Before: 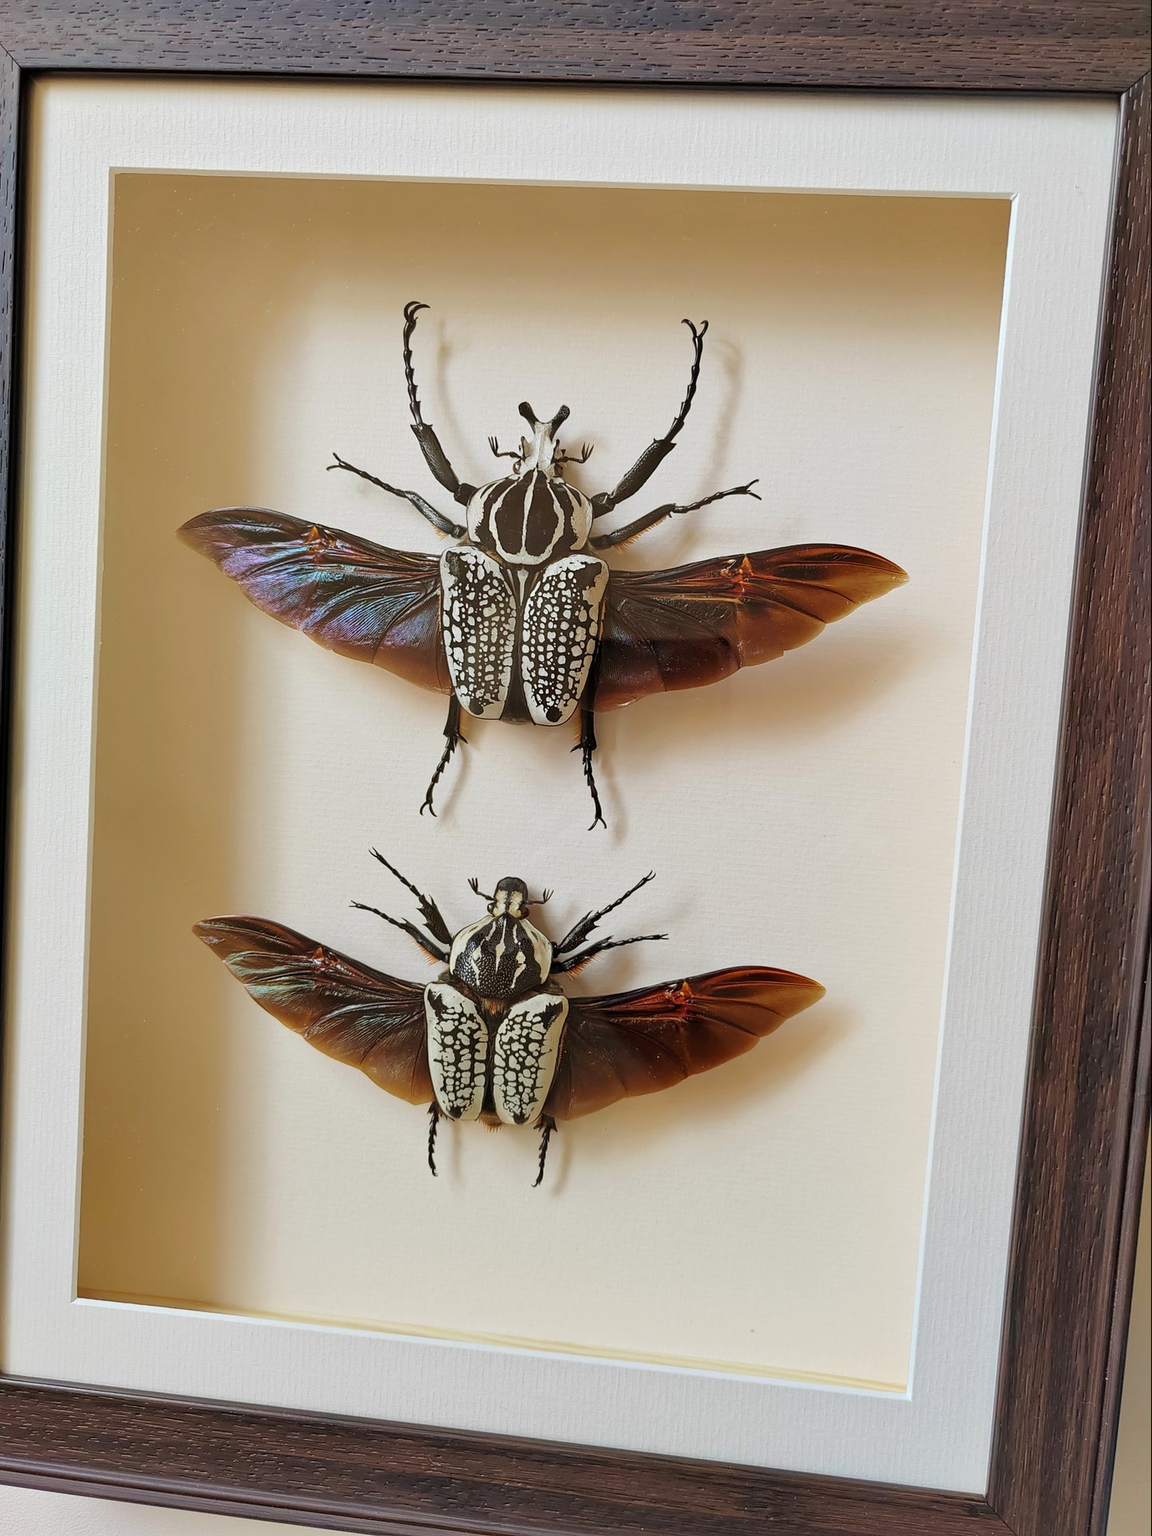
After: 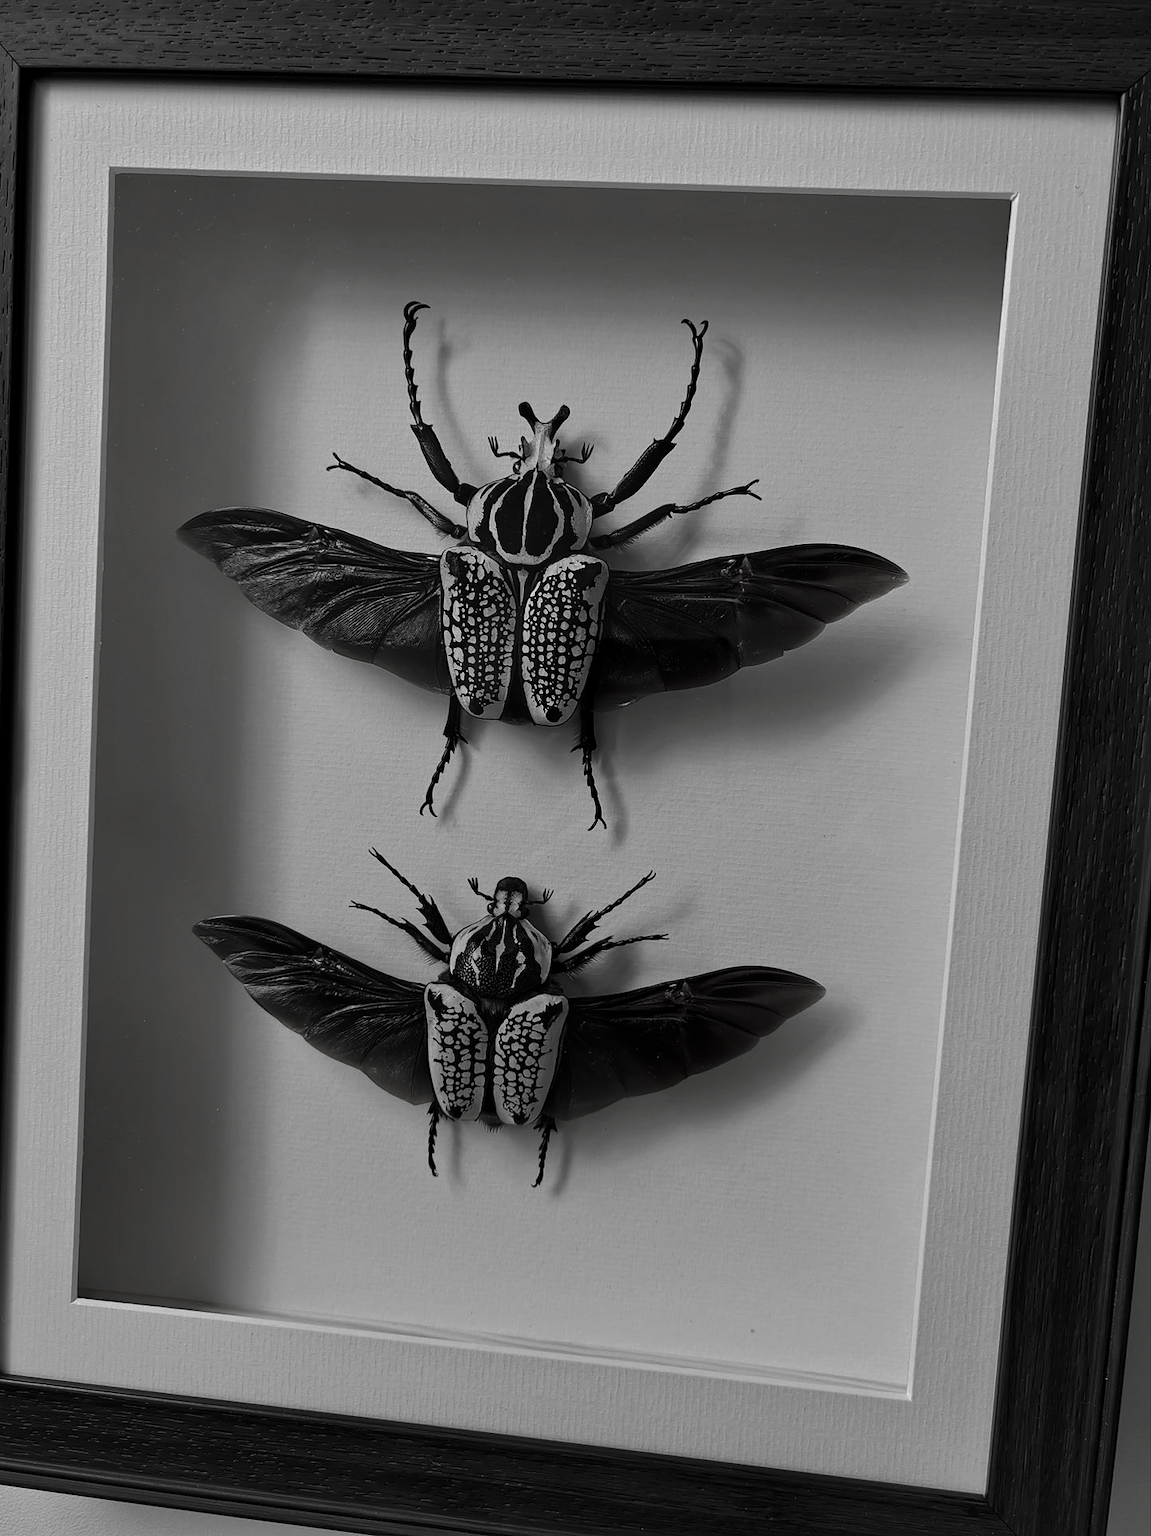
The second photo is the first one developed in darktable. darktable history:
contrast brightness saturation: contrast -0.029, brightness -0.57, saturation -0.981
exposure: exposure -0.051 EV, compensate highlight preservation false
